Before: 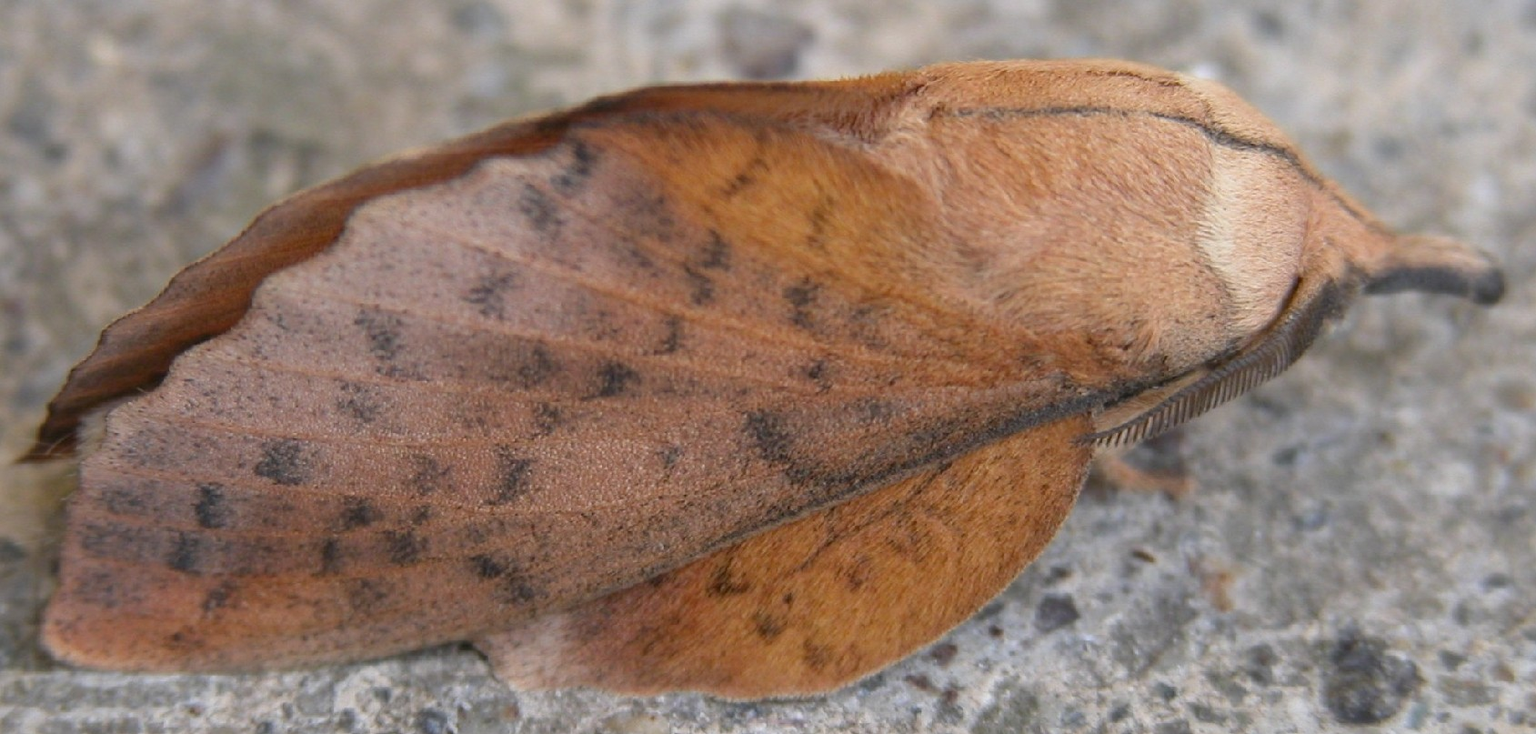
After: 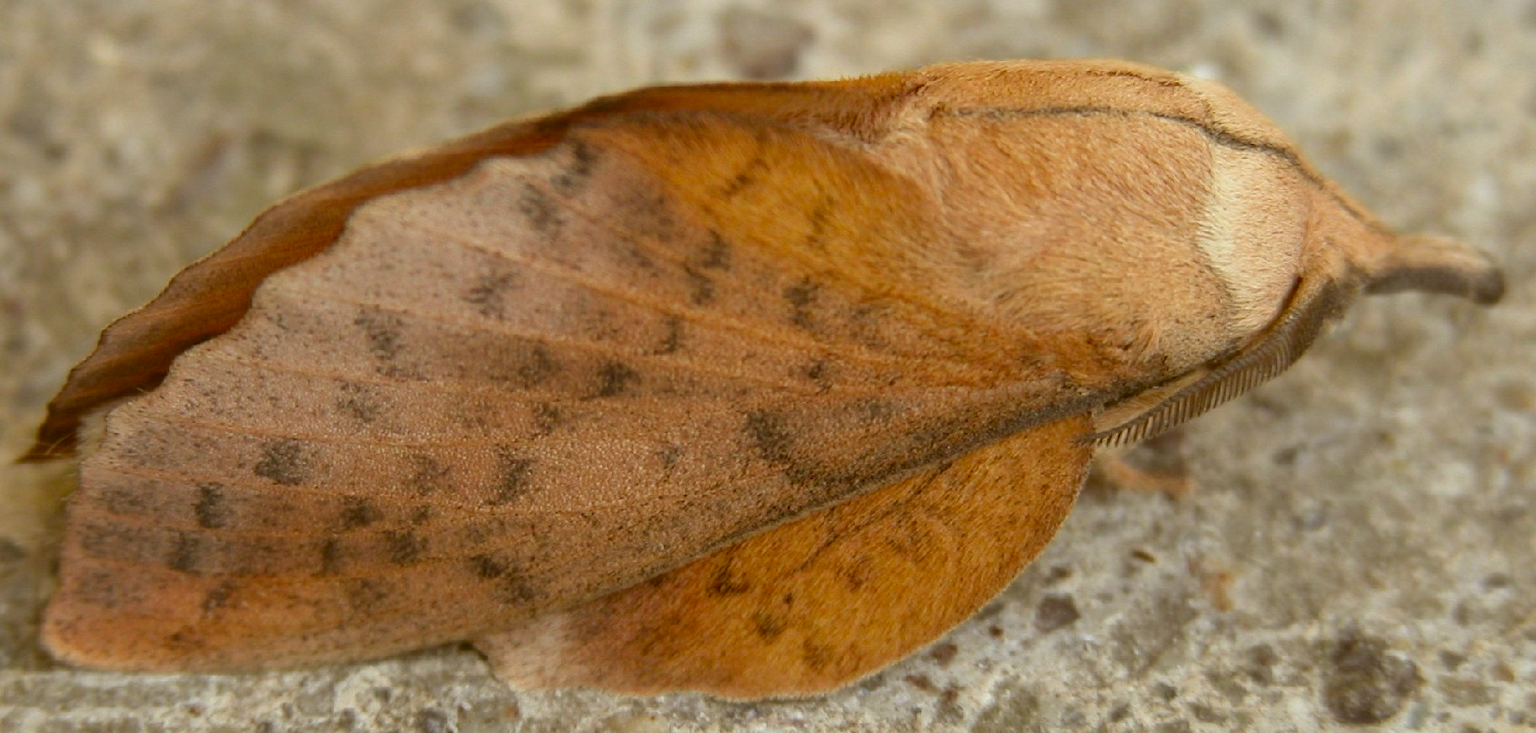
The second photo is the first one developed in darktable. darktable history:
color correction: highlights a* -5.19, highlights b* 9.79, shadows a* 9.71, shadows b* 24.6
